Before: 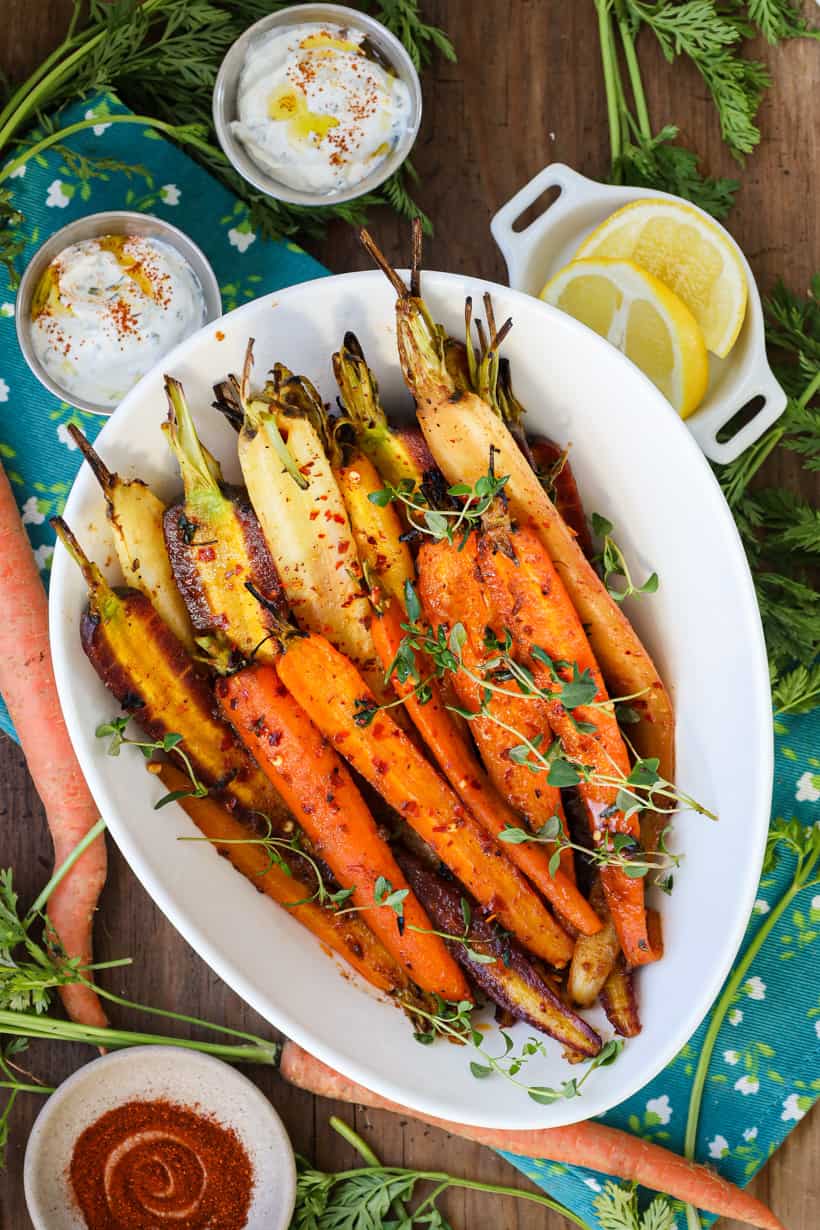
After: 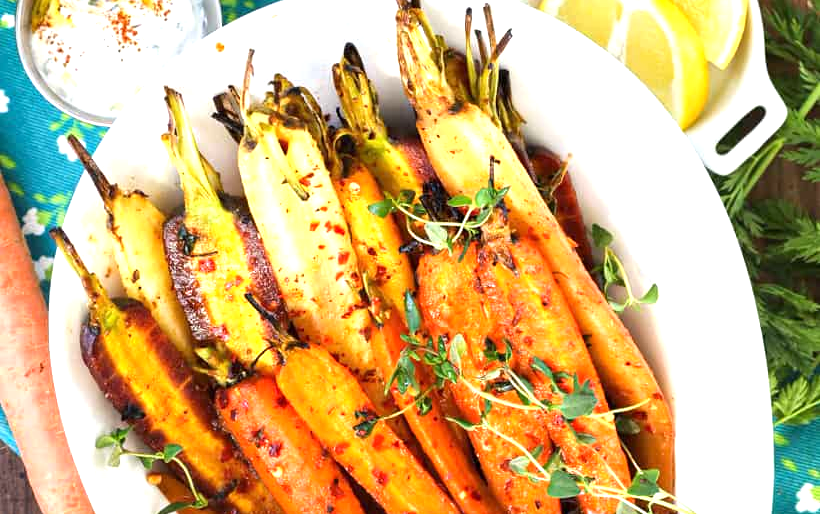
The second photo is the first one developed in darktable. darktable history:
crop and rotate: top 23.497%, bottom 34.674%
exposure: exposure 0.997 EV, compensate highlight preservation false
